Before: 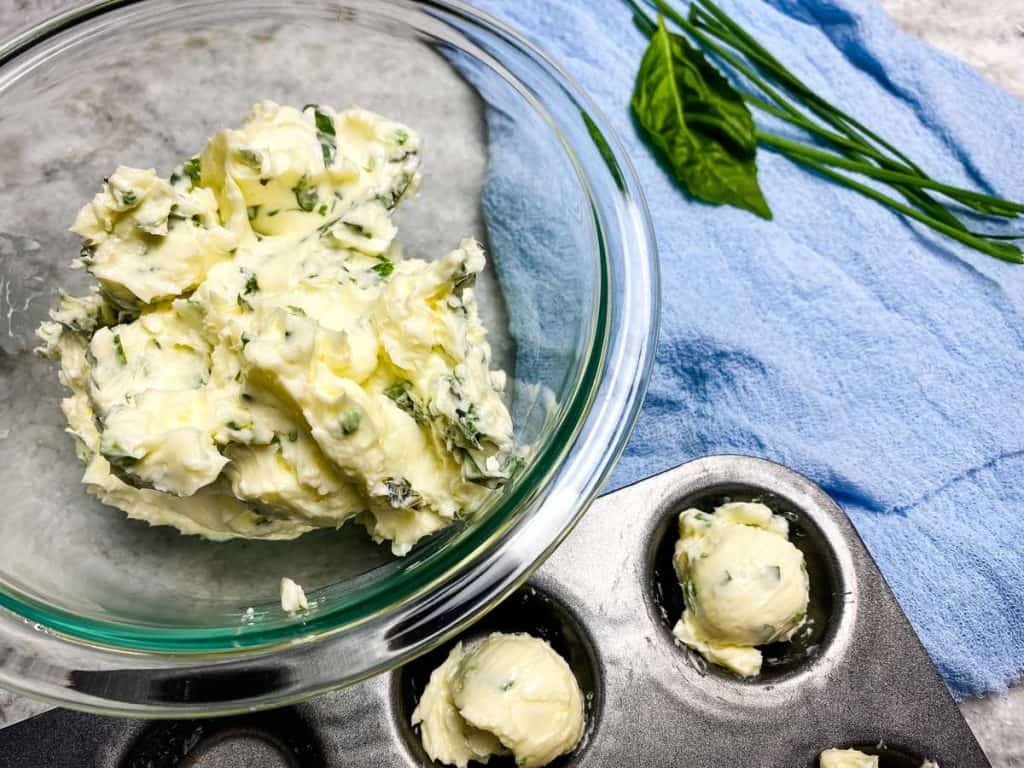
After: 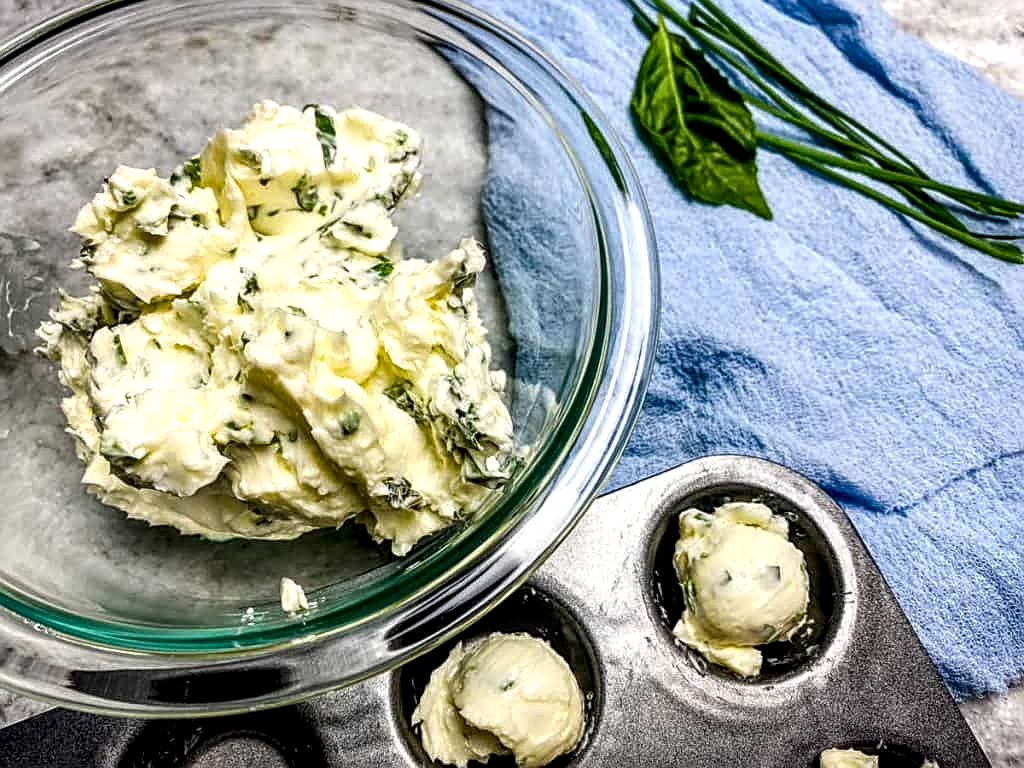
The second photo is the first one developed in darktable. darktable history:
local contrast: detail 160%
sharpen: on, module defaults
